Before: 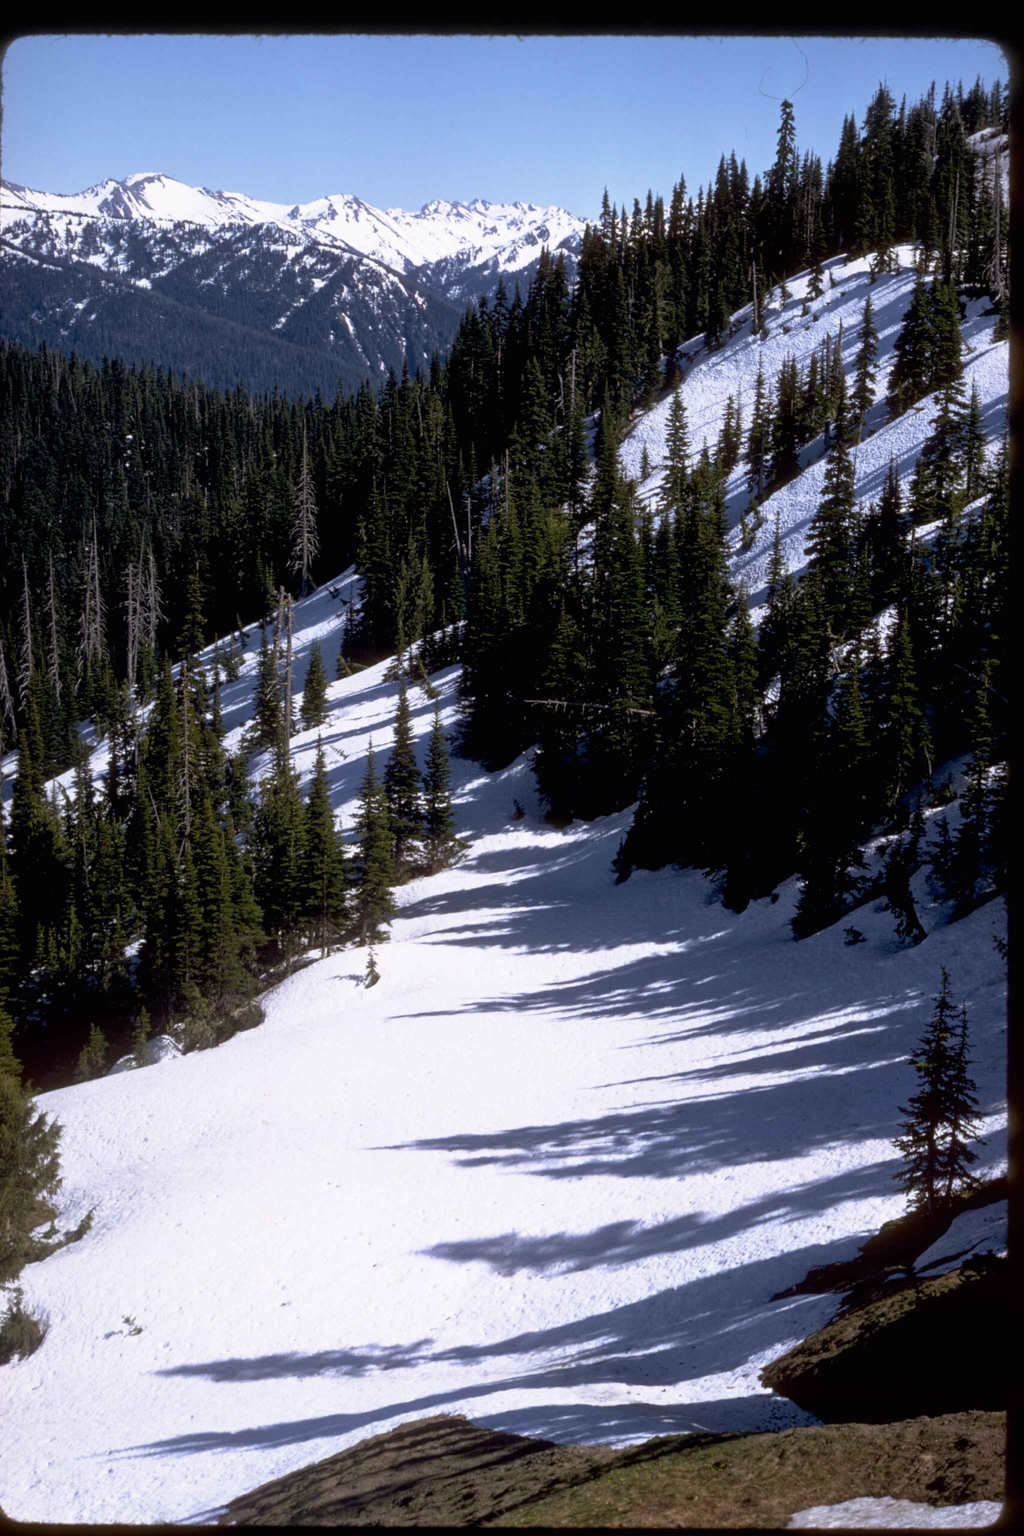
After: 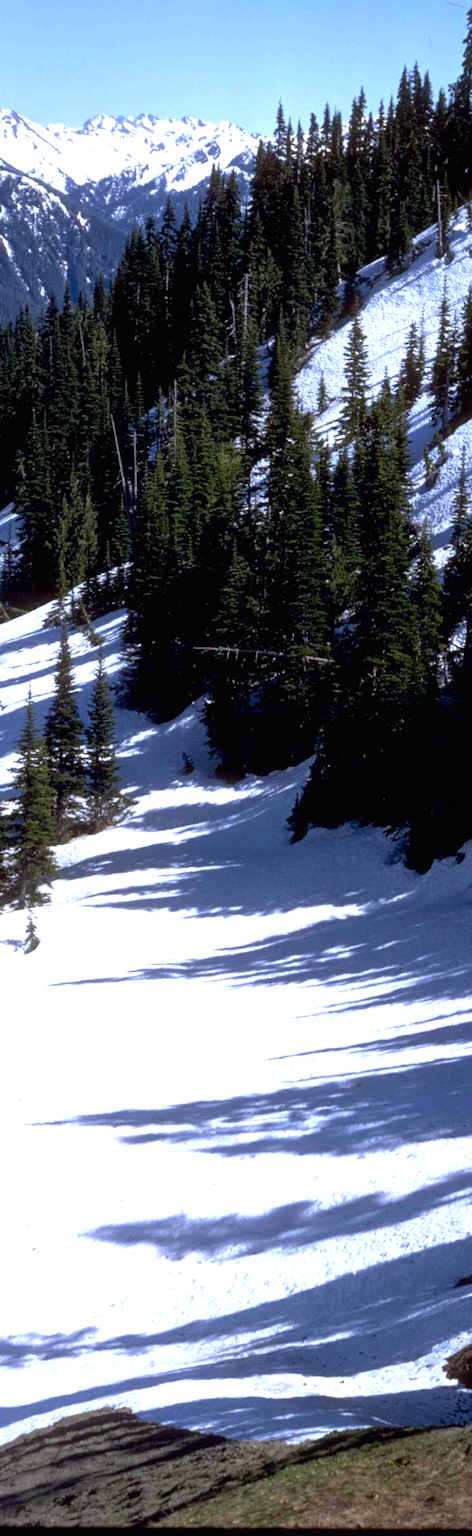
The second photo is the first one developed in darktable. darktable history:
crop: left 33.452%, top 6.025%, right 23.155%
exposure: exposure 0.507 EV, compensate highlight preservation false
color calibration: x 0.372, y 0.386, temperature 4283.97 K
